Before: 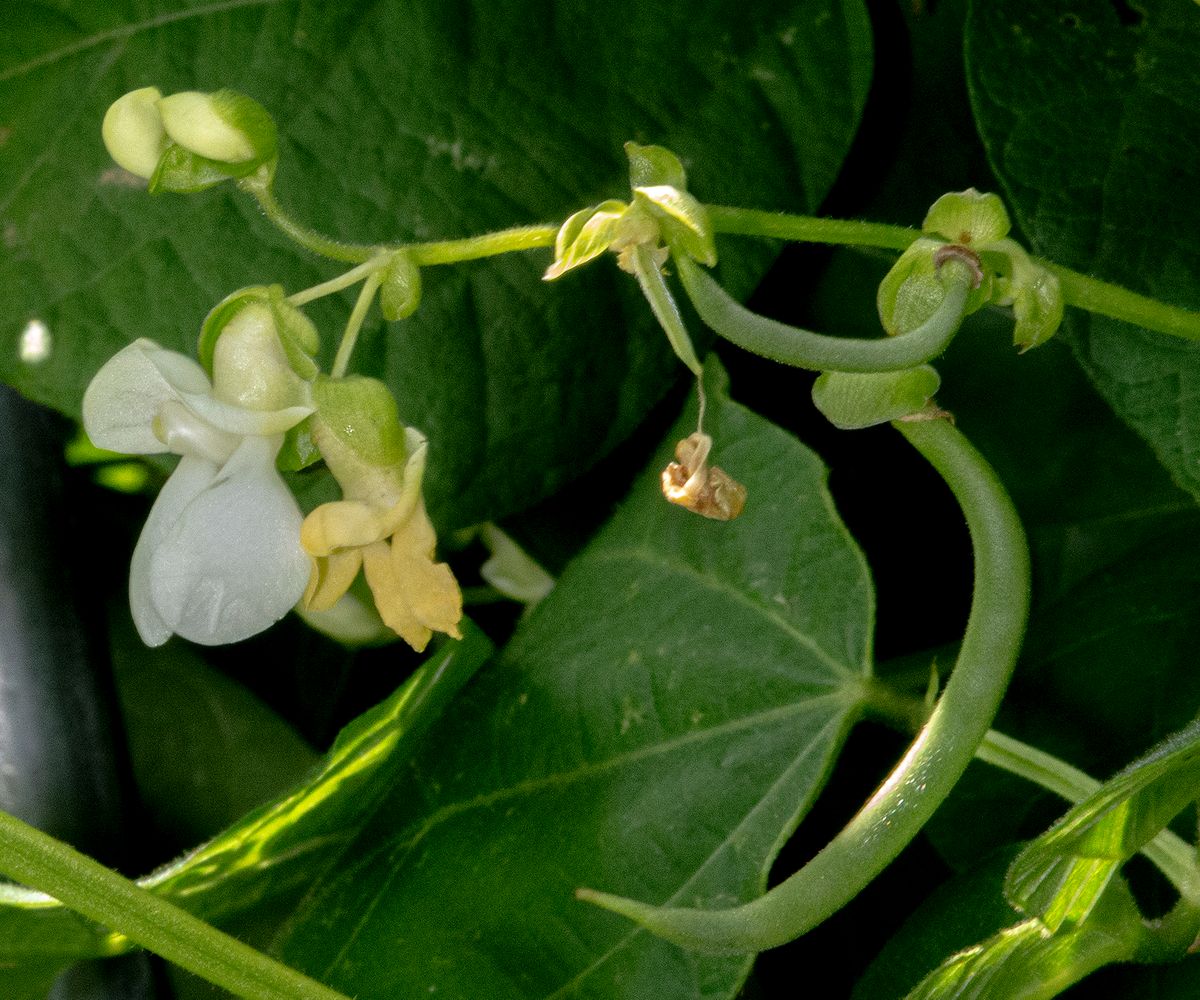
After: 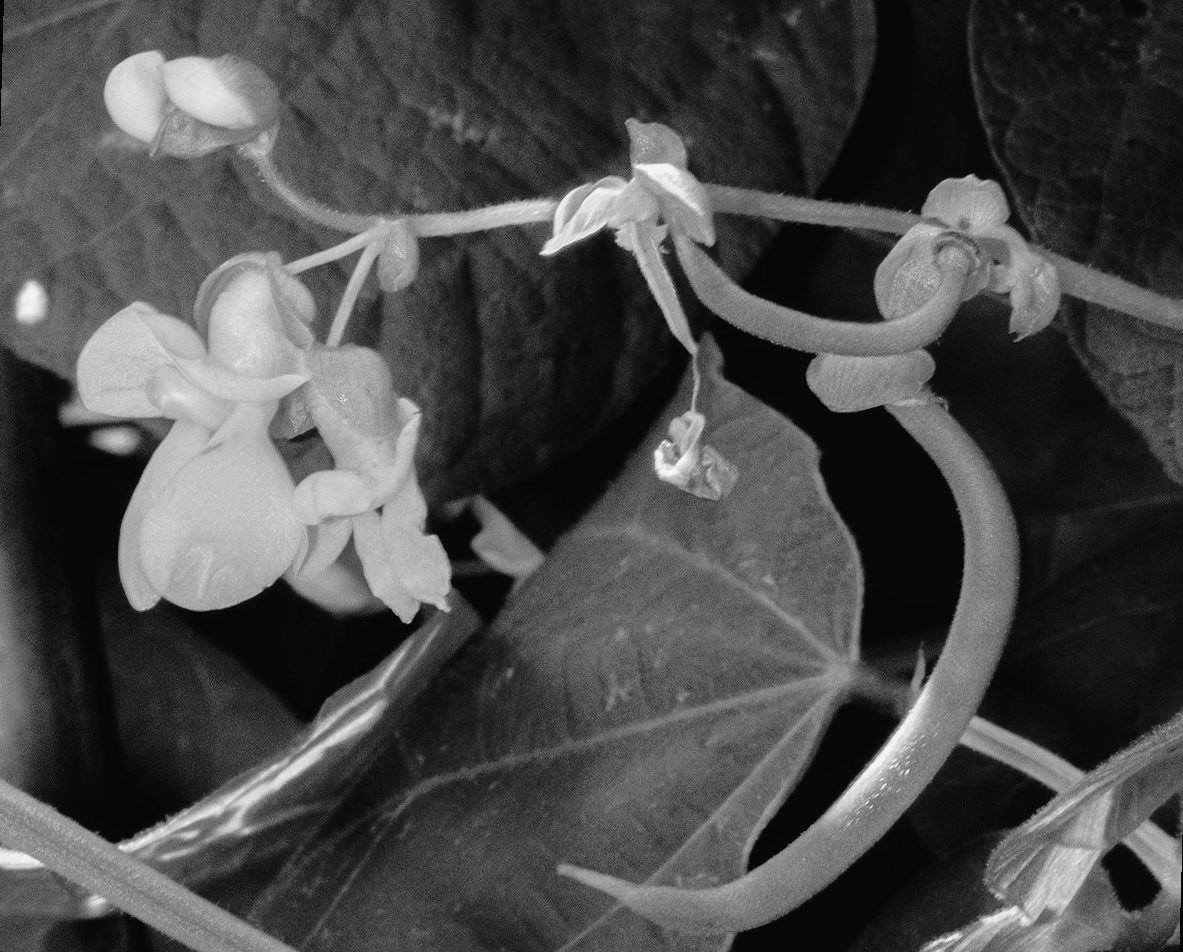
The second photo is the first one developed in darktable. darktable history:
rotate and perspective: rotation 1.57°, crop left 0.018, crop right 0.982, crop top 0.039, crop bottom 0.961
tone curve: curves: ch0 [(0, 0.021) (0.049, 0.044) (0.152, 0.14) (0.328, 0.377) (0.473, 0.543) (0.641, 0.705) (0.868, 0.887) (1, 0.969)]; ch1 [(0, 0) (0.302, 0.331) (0.427, 0.433) (0.472, 0.47) (0.502, 0.503) (0.522, 0.526) (0.564, 0.591) (0.602, 0.632) (0.677, 0.701) (0.859, 0.885) (1, 1)]; ch2 [(0, 0) (0.33, 0.301) (0.447, 0.44) (0.487, 0.496) (0.502, 0.516) (0.535, 0.554) (0.565, 0.598) (0.618, 0.629) (1, 1)], color space Lab, independent channels, preserve colors none
monochrome: on, module defaults
local contrast: mode bilateral grid, contrast 15, coarseness 36, detail 105%, midtone range 0.2
